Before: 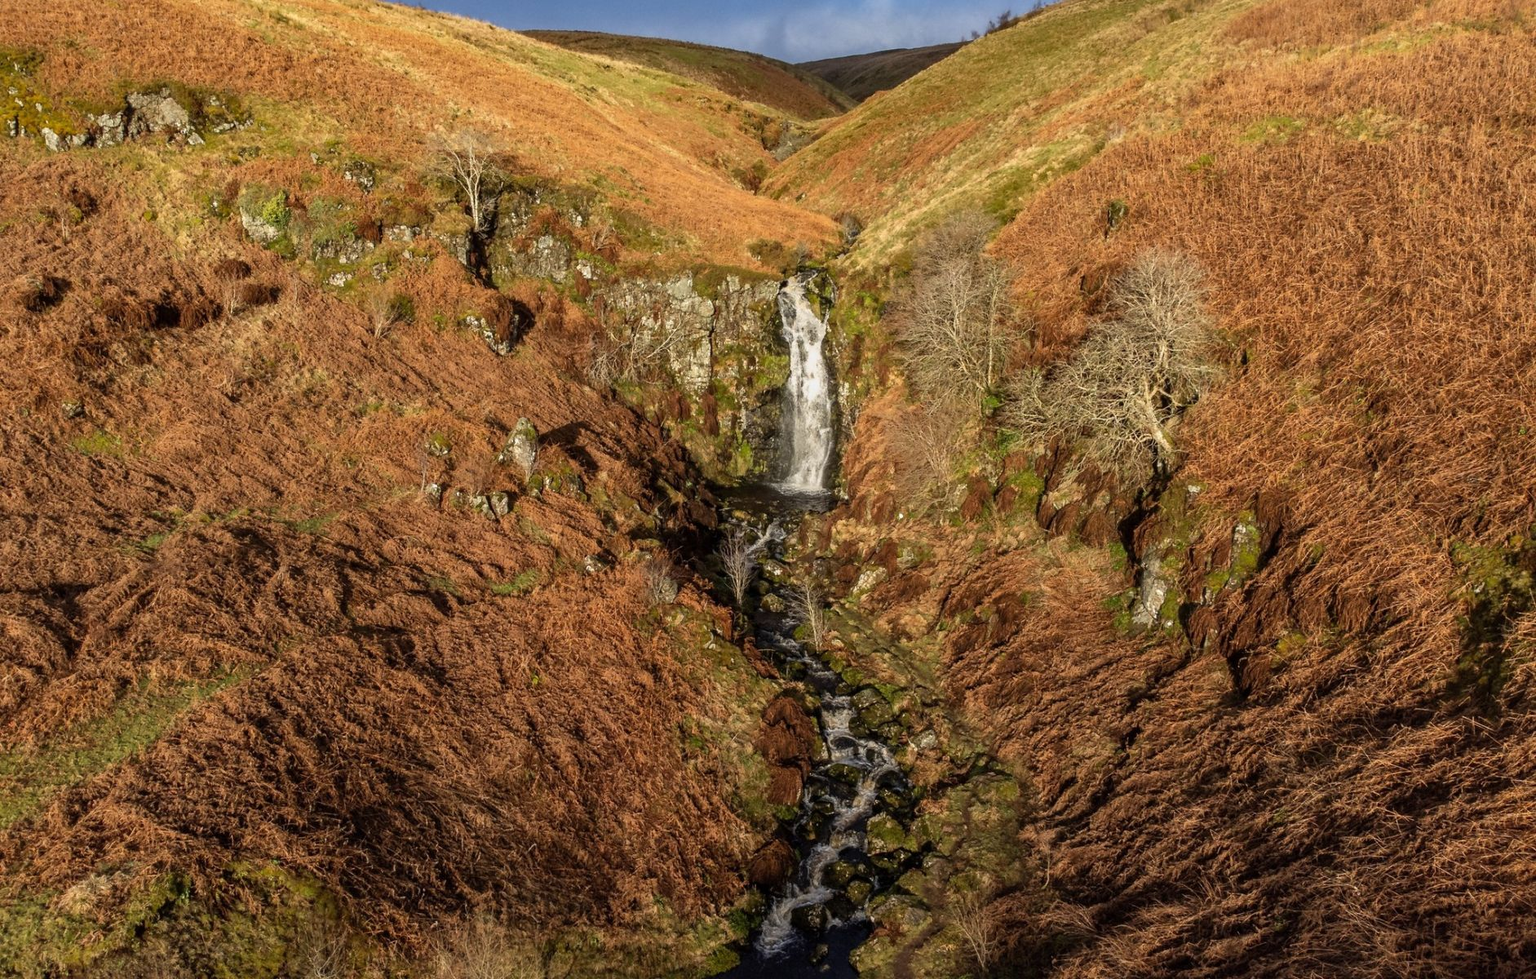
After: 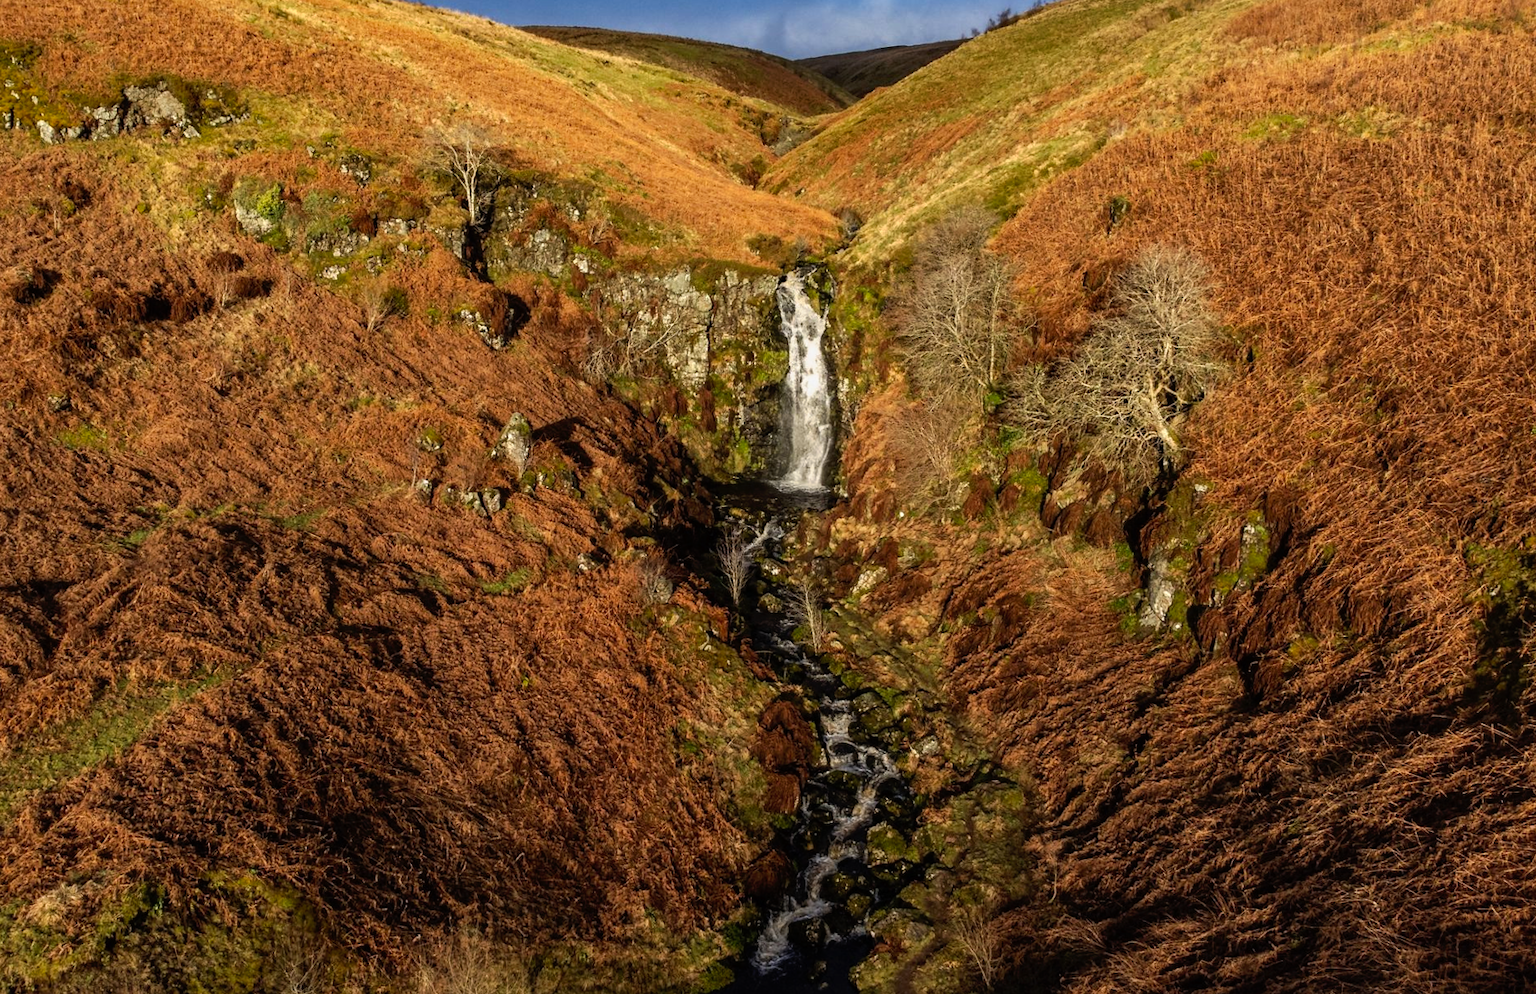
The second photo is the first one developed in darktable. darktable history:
tone curve: curves: ch0 [(0, 0) (0.003, 0.004) (0.011, 0.008) (0.025, 0.012) (0.044, 0.02) (0.069, 0.028) (0.1, 0.034) (0.136, 0.059) (0.177, 0.1) (0.224, 0.151) (0.277, 0.203) (0.335, 0.266) (0.399, 0.344) (0.468, 0.414) (0.543, 0.507) (0.623, 0.602) (0.709, 0.704) (0.801, 0.804) (0.898, 0.927) (1, 1)], preserve colors none
rotate and perspective: rotation 0.226°, lens shift (vertical) -0.042, crop left 0.023, crop right 0.982, crop top 0.006, crop bottom 0.994
